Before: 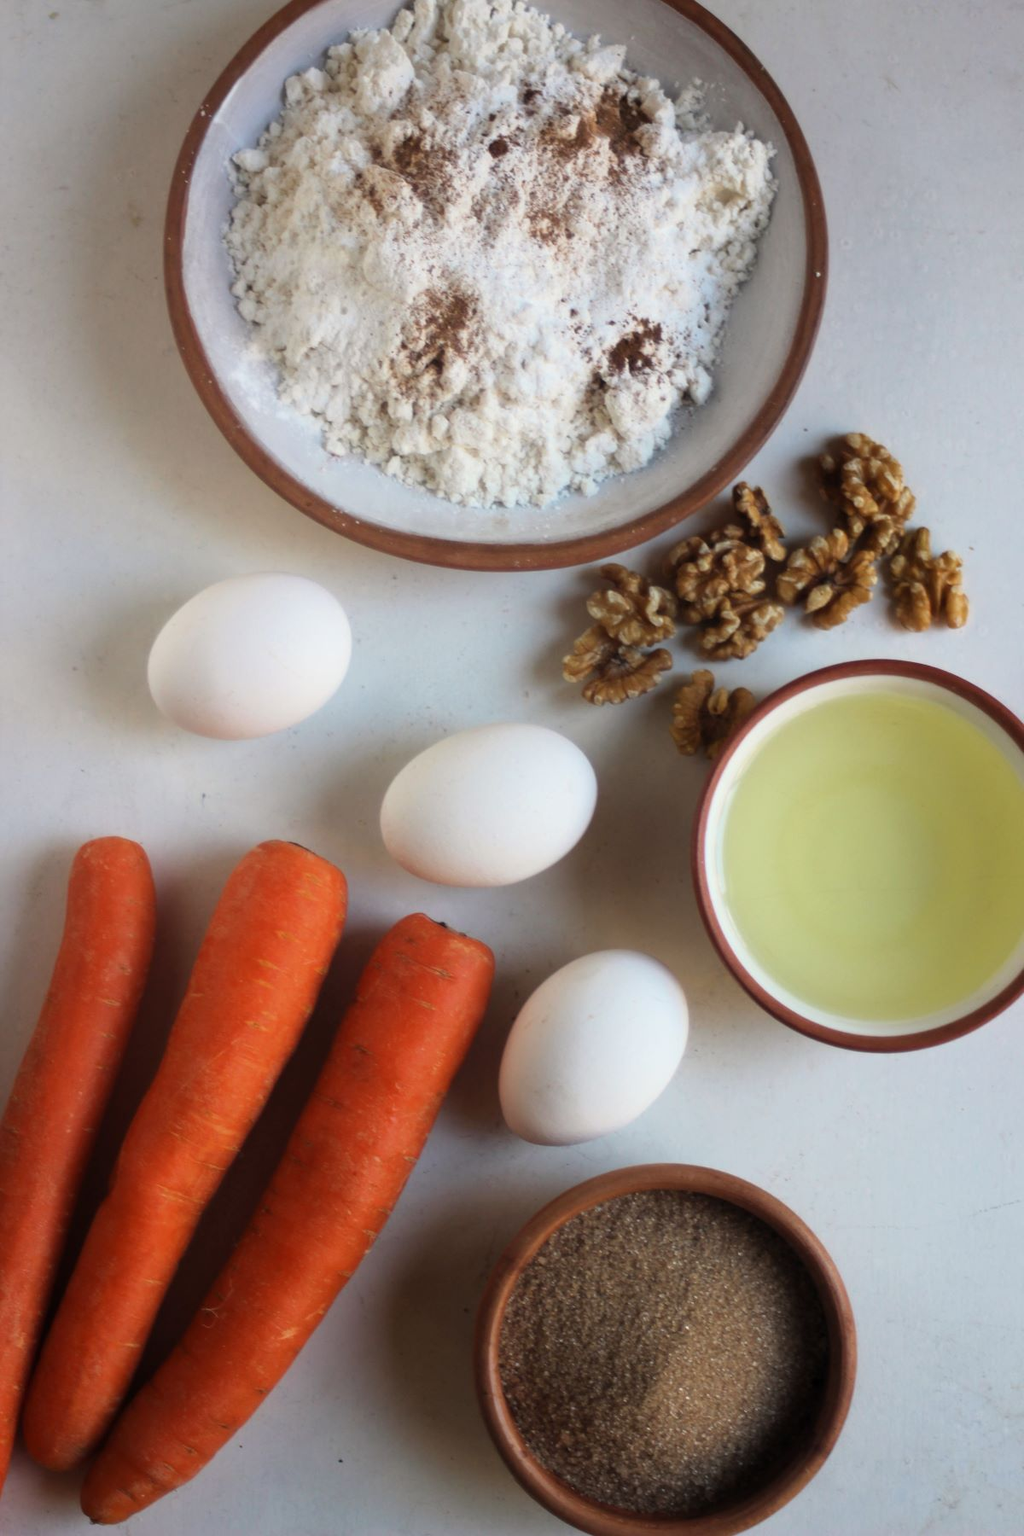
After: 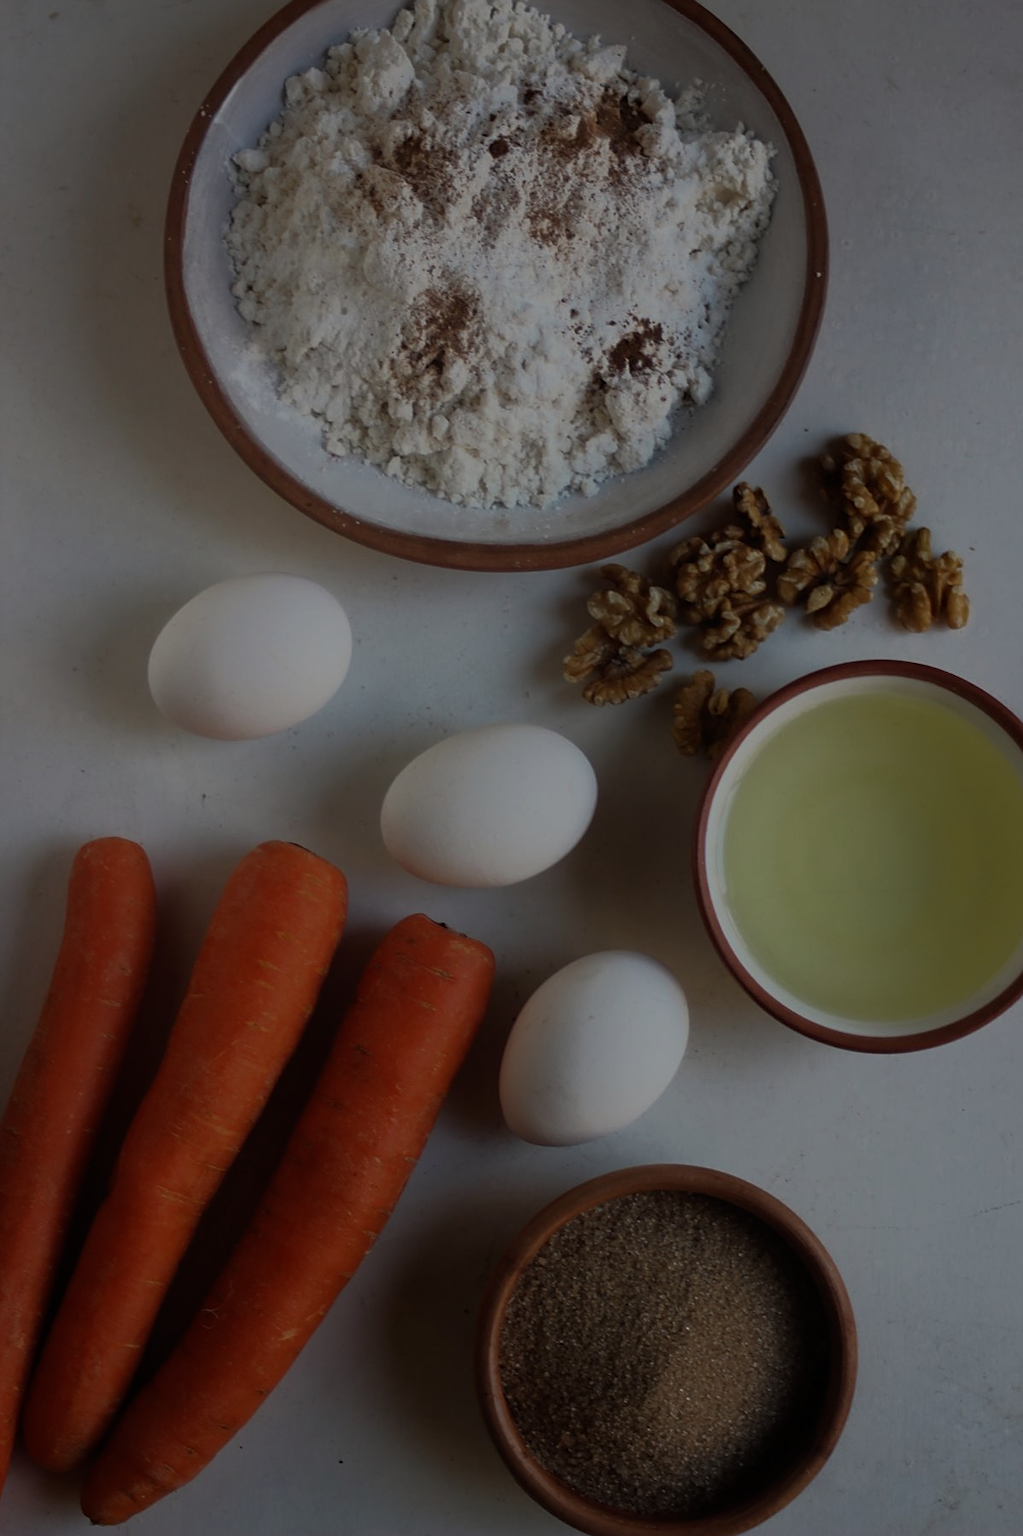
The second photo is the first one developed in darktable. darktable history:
crop and rotate: left 0.066%, bottom 0.006%
sharpen: on, module defaults
tone equalizer: -8 EV -1.98 EV, -7 EV -1.96 EV, -6 EV -2 EV, -5 EV -1.98 EV, -4 EV -1.98 EV, -3 EV -1.98 EV, -2 EV -1.97 EV, -1 EV -1.62 EV, +0 EV -1.98 EV, edges refinement/feathering 500, mask exposure compensation -1.57 EV, preserve details no
